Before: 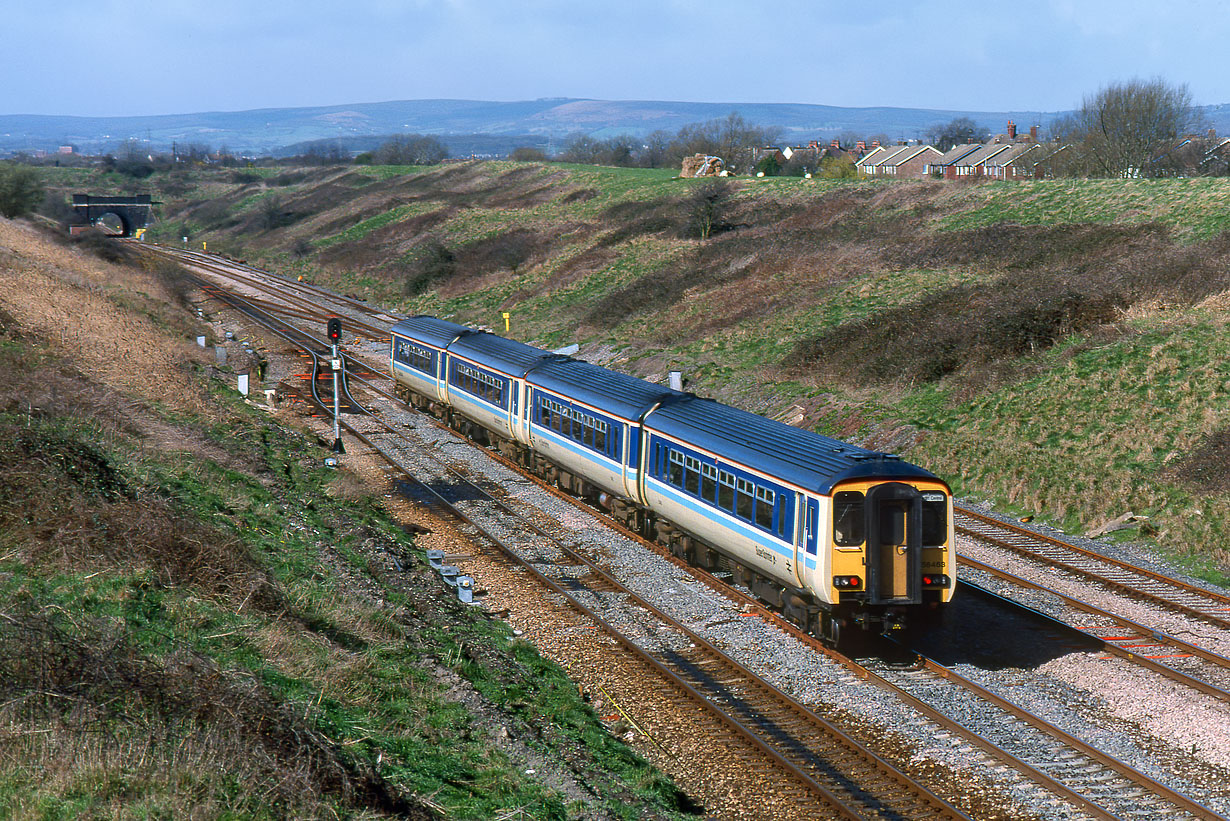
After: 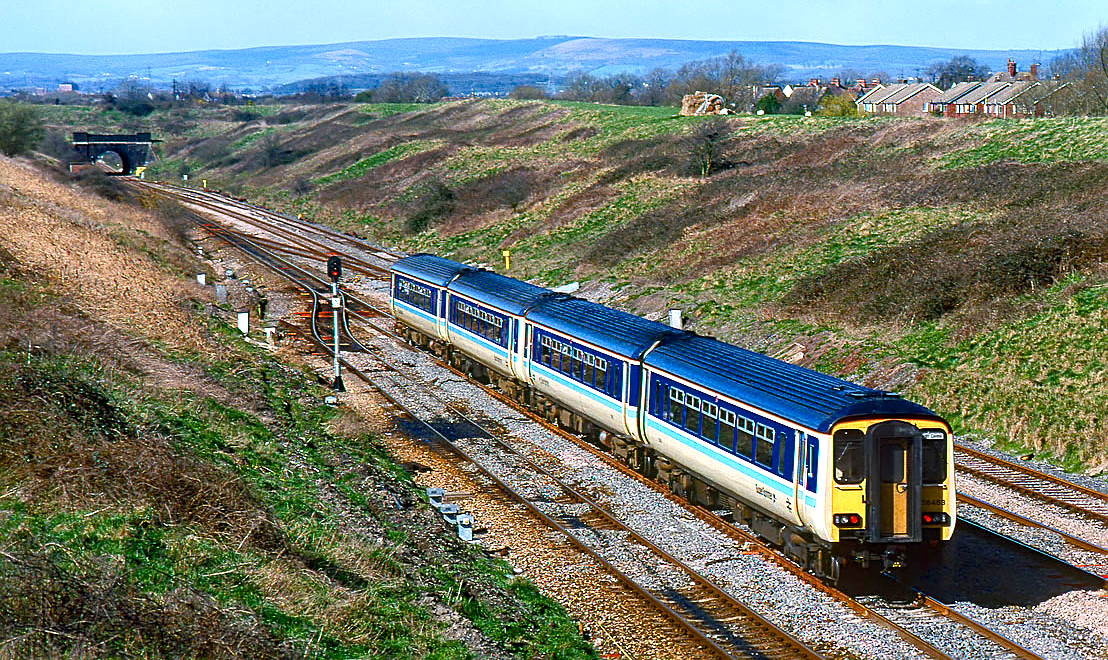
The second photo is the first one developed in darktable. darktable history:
color balance rgb: linear chroma grading › global chroma 15.027%, perceptual saturation grading › global saturation 13.541%, perceptual saturation grading › highlights -25.083%, perceptual saturation grading › shadows 25.836%, perceptual brilliance grading › global brilliance 24.978%, global vibrance 6.802%, saturation formula JzAzBz (2021)
crop: top 7.552%, right 9.906%, bottom 12.003%
sharpen: on, module defaults
local contrast: highlights 102%, shadows 101%, detail 119%, midtone range 0.2
